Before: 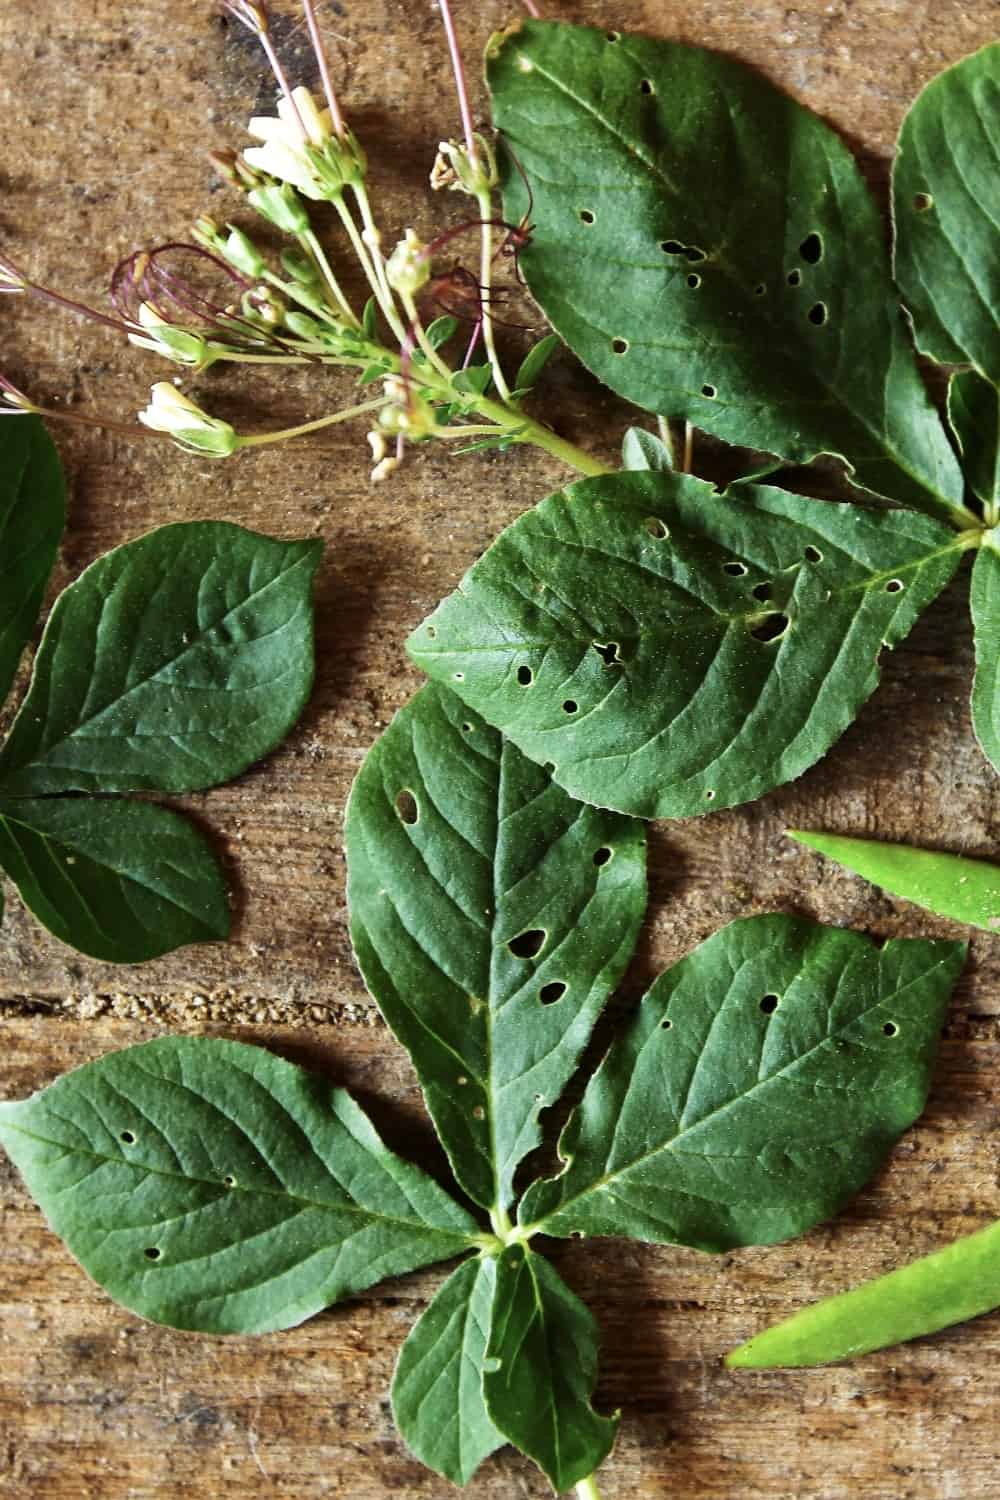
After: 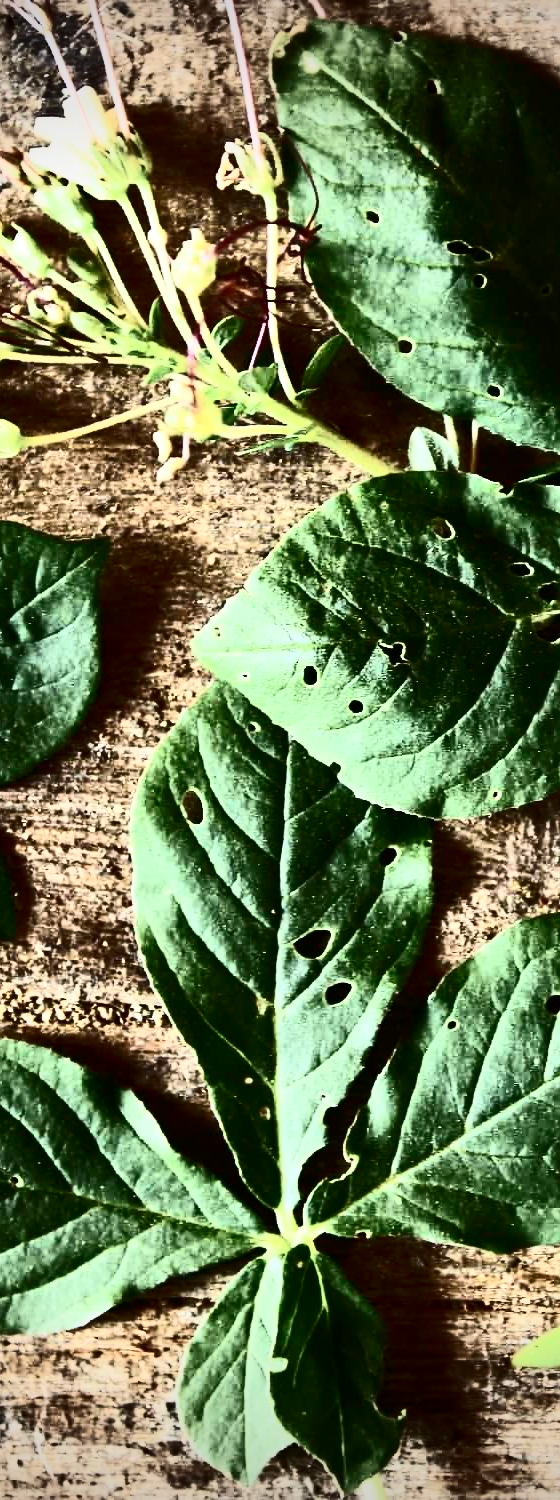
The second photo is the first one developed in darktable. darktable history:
crop: left 21.454%, right 22.304%
vignetting: fall-off start 88.65%, fall-off radius 44.14%, width/height ratio 1.162
contrast brightness saturation: contrast 0.92, brightness 0.202
